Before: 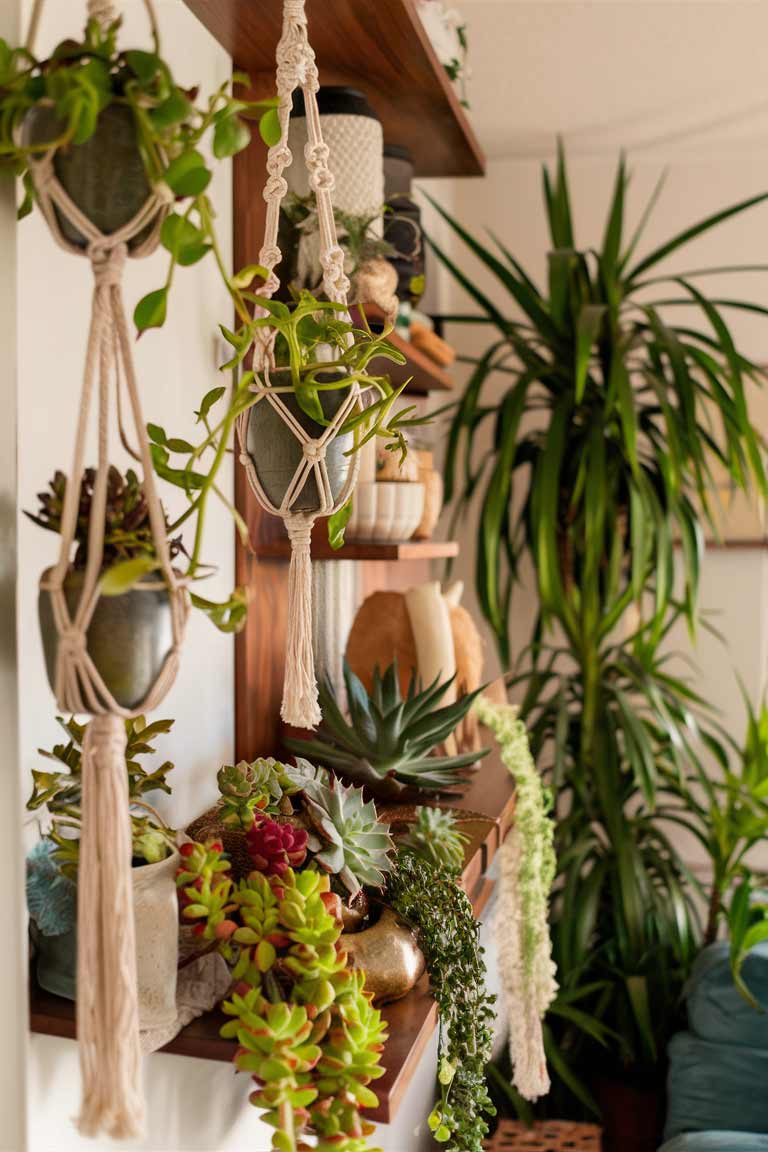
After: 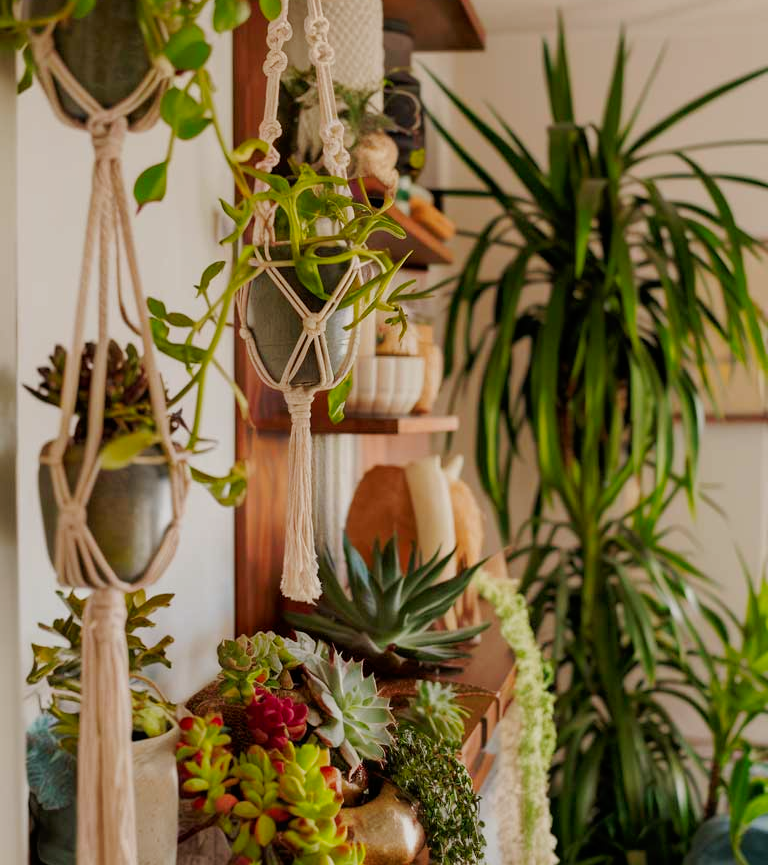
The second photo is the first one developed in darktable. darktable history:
tone equalizer: -8 EV 0.28 EV, -7 EV 0.399 EV, -6 EV 0.377 EV, -5 EV 0.217 EV, -3 EV -0.26 EV, -2 EV -0.402 EV, -1 EV -0.425 EV, +0 EV -0.259 EV, edges refinement/feathering 500, mask exposure compensation -1.57 EV, preserve details no
tone curve: curves: ch0 [(0, 0) (0.068, 0.031) (0.175, 0.132) (0.337, 0.304) (0.498, 0.511) (0.748, 0.762) (0.993, 0.954)]; ch1 [(0, 0) (0.294, 0.184) (0.359, 0.34) (0.362, 0.35) (0.43, 0.41) (0.476, 0.457) (0.499, 0.5) (0.529, 0.523) (0.677, 0.762) (1, 1)]; ch2 [(0, 0) (0.431, 0.419) (0.495, 0.502) (0.524, 0.534) (0.557, 0.56) (0.634, 0.654) (0.728, 0.722) (1, 1)], preserve colors none
crop: top 11.017%, bottom 13.889%
